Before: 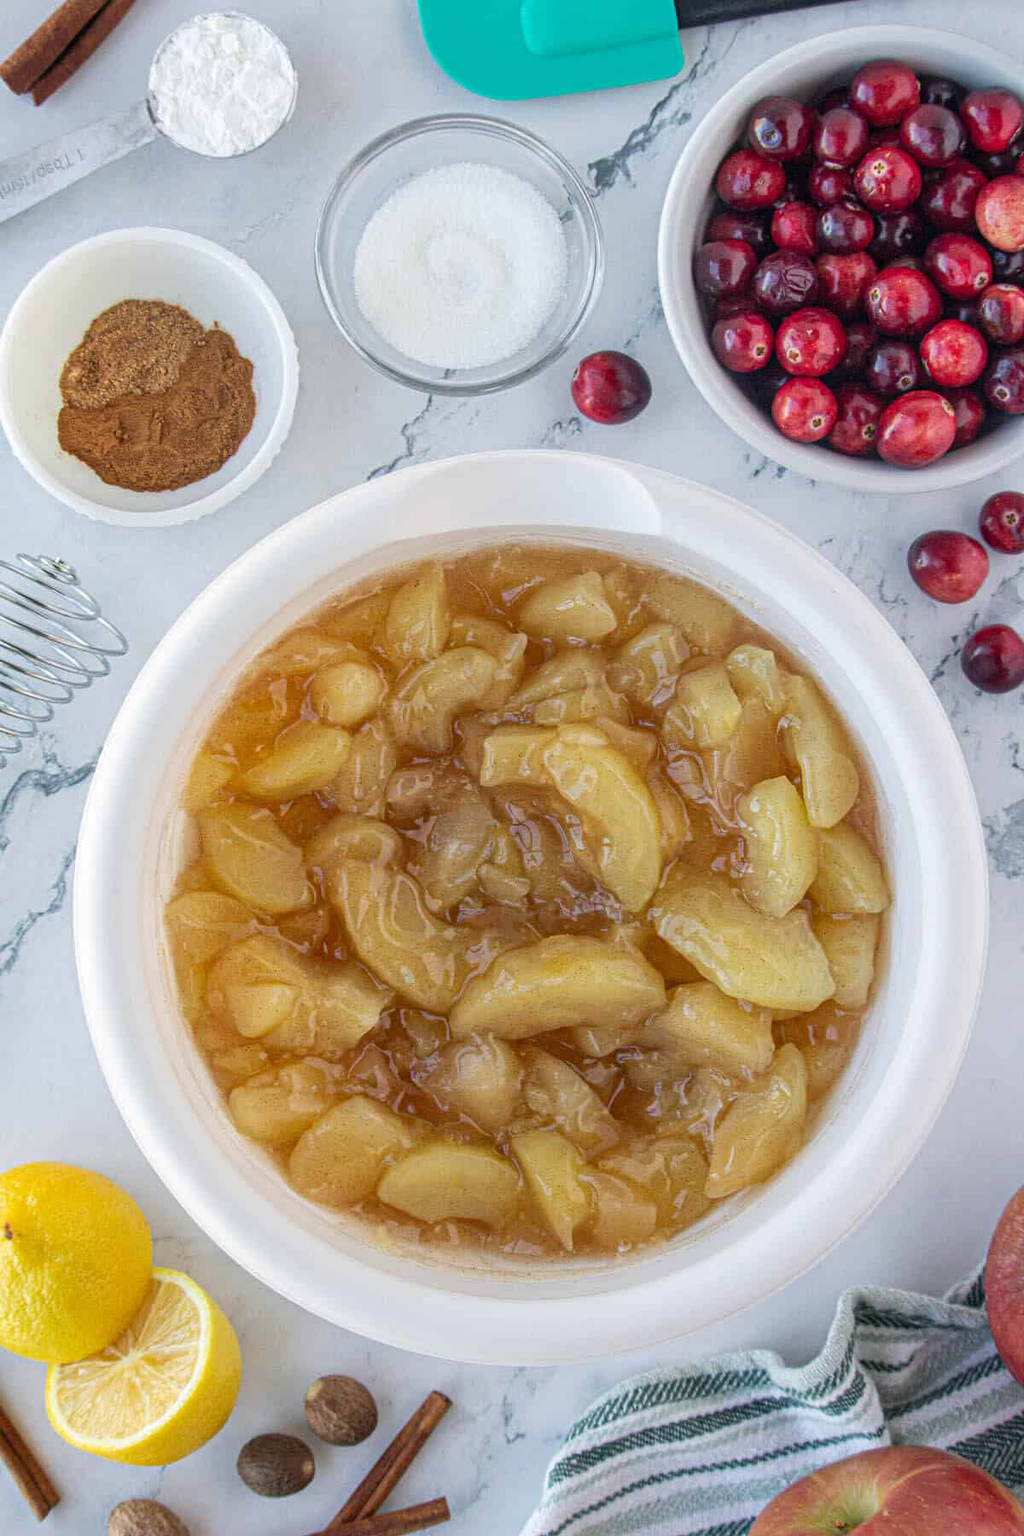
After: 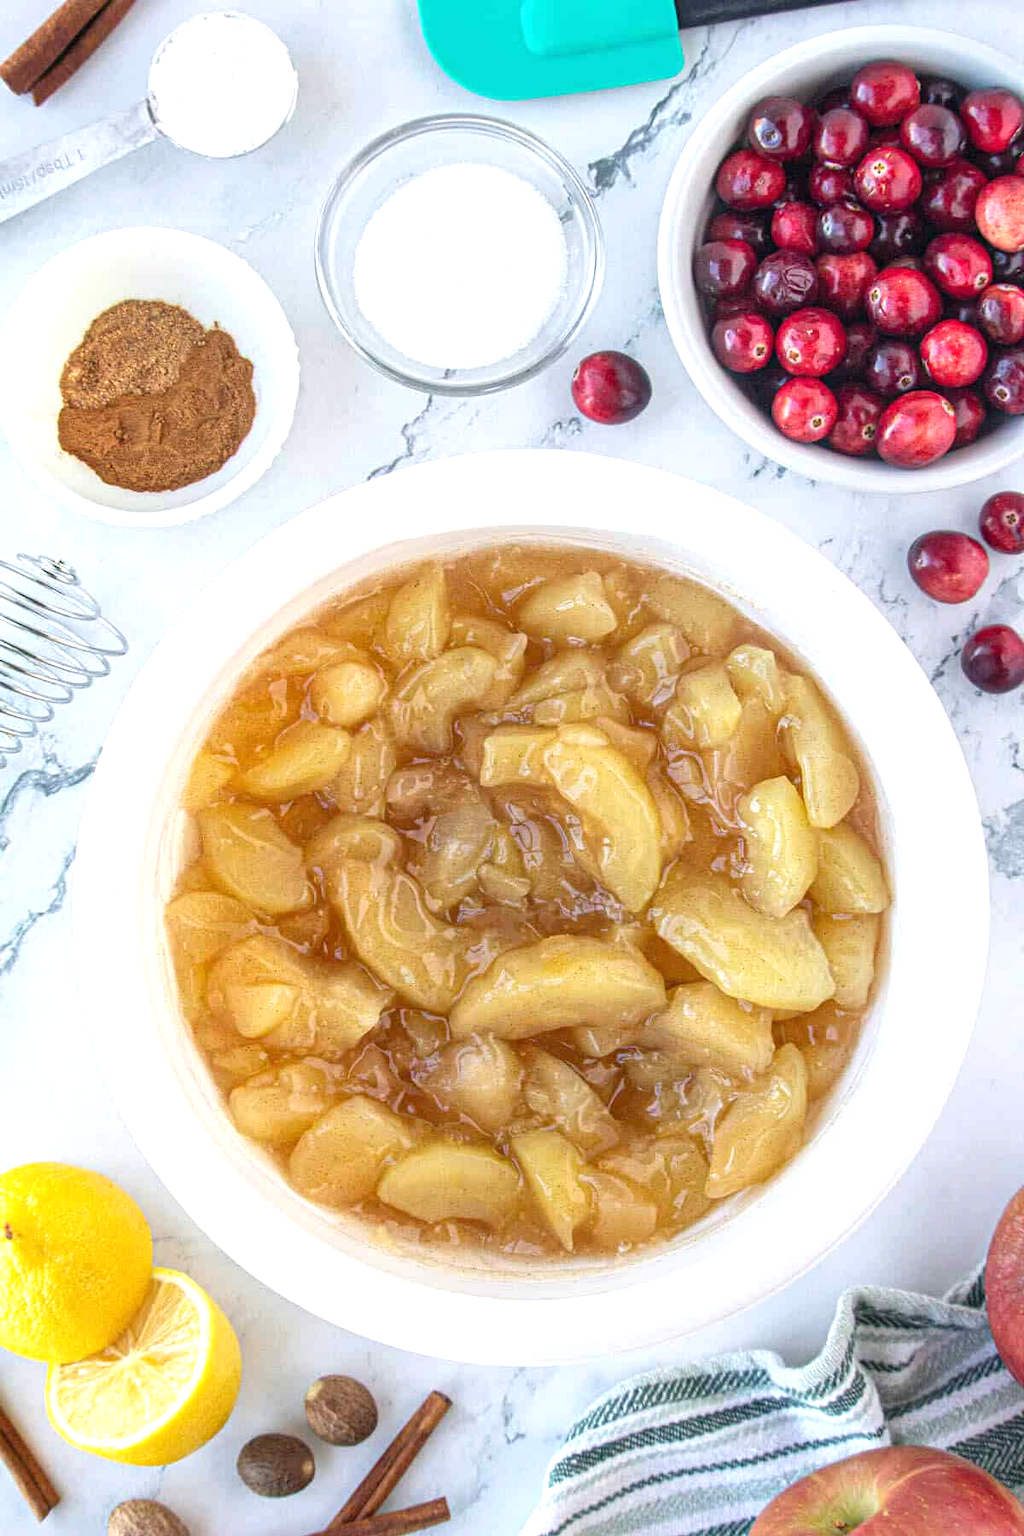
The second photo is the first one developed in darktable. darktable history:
exposure: black level correction 0, exposure 0.682 EV, compensate highlight preservation false
